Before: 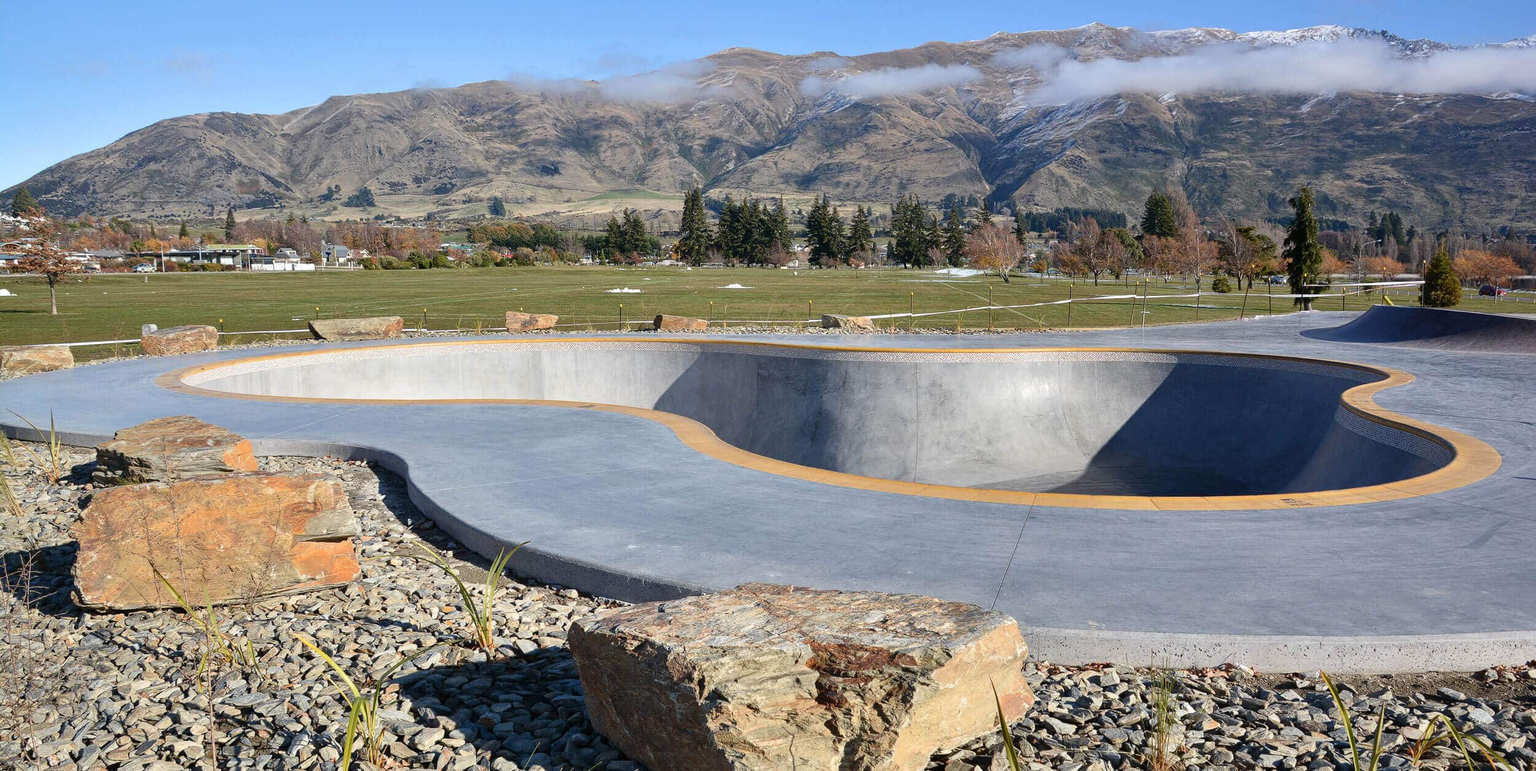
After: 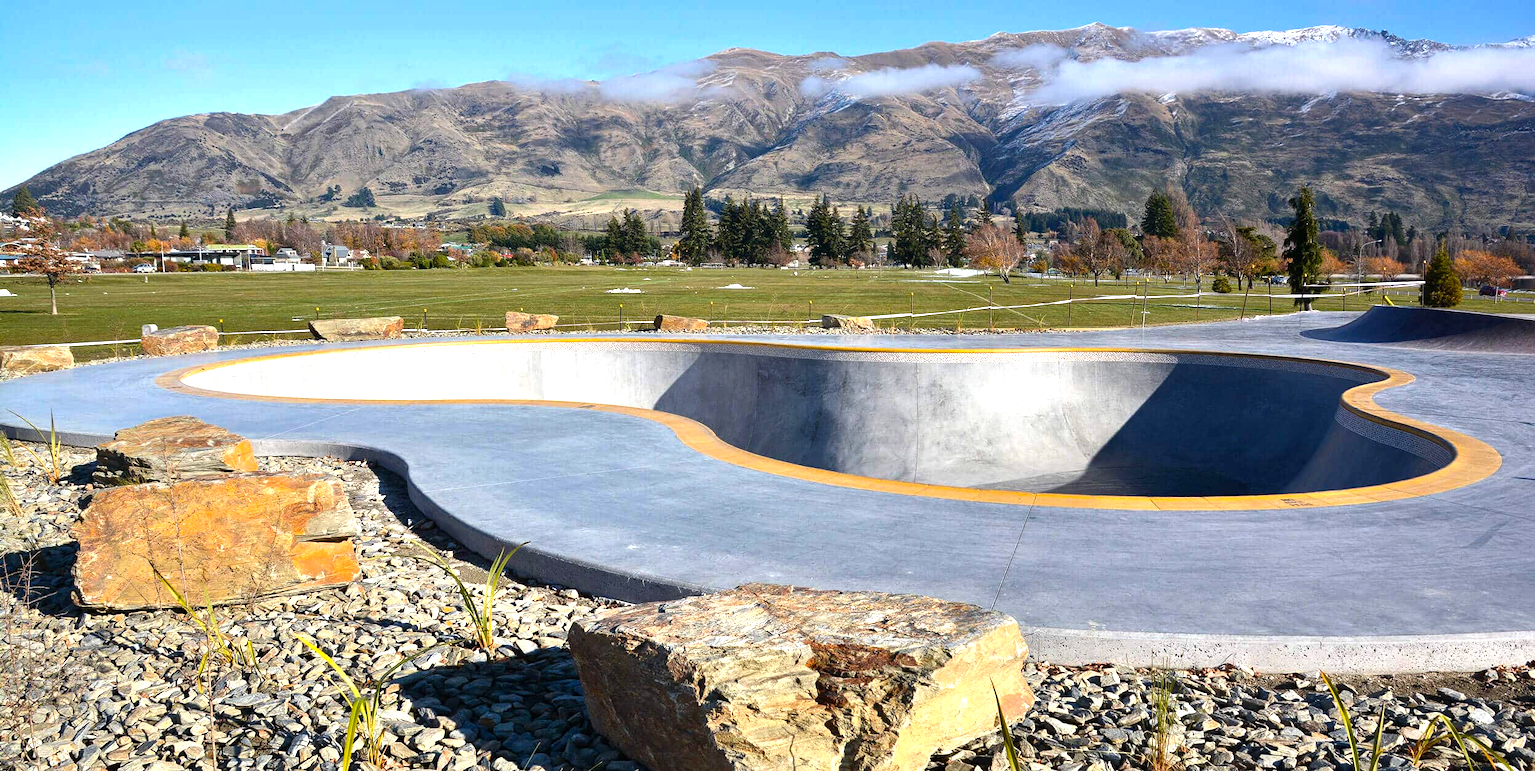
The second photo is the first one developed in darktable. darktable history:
color balance rgb: perceptual saturation grading › global saturation 31.165%, perceptual brilliance grading › global brilliance -4.571%, perceptual brilliance grading › highlights 24.506%, perceptual brilliance grading › mid-tones 7.362%, perceptual brilliance grading › shadows -4.984%
